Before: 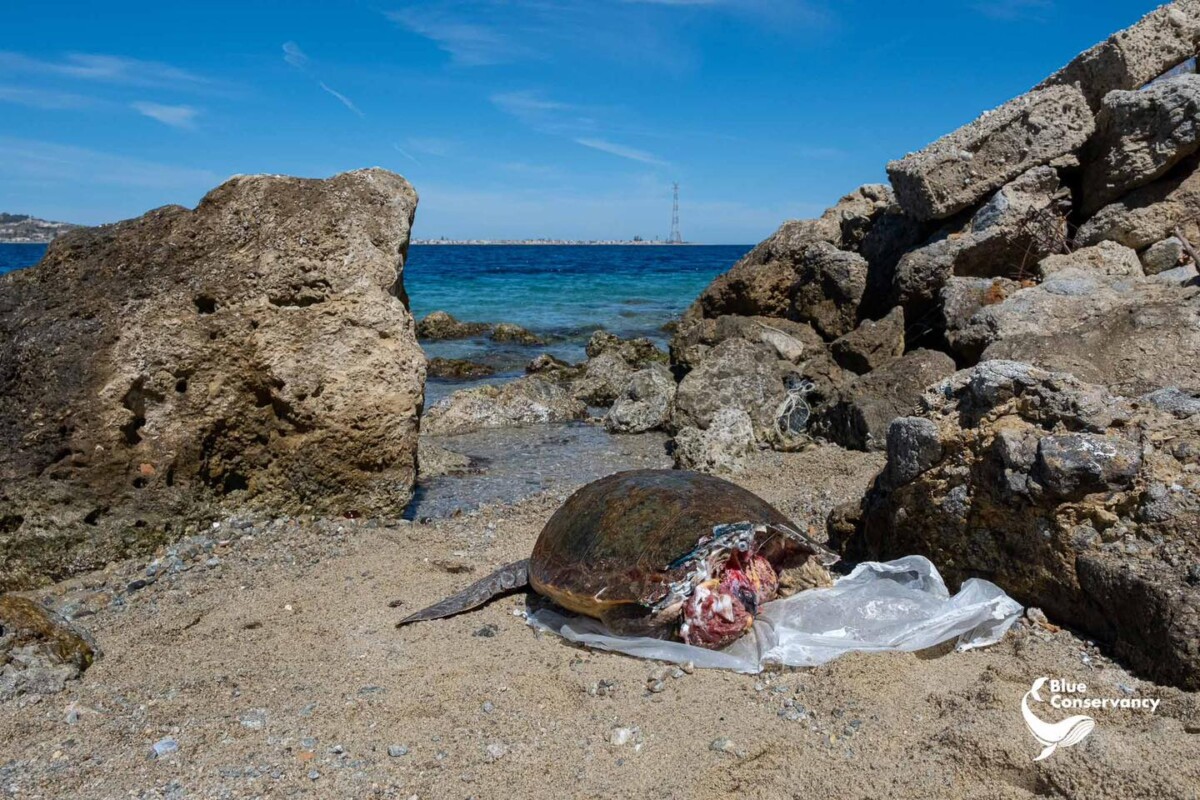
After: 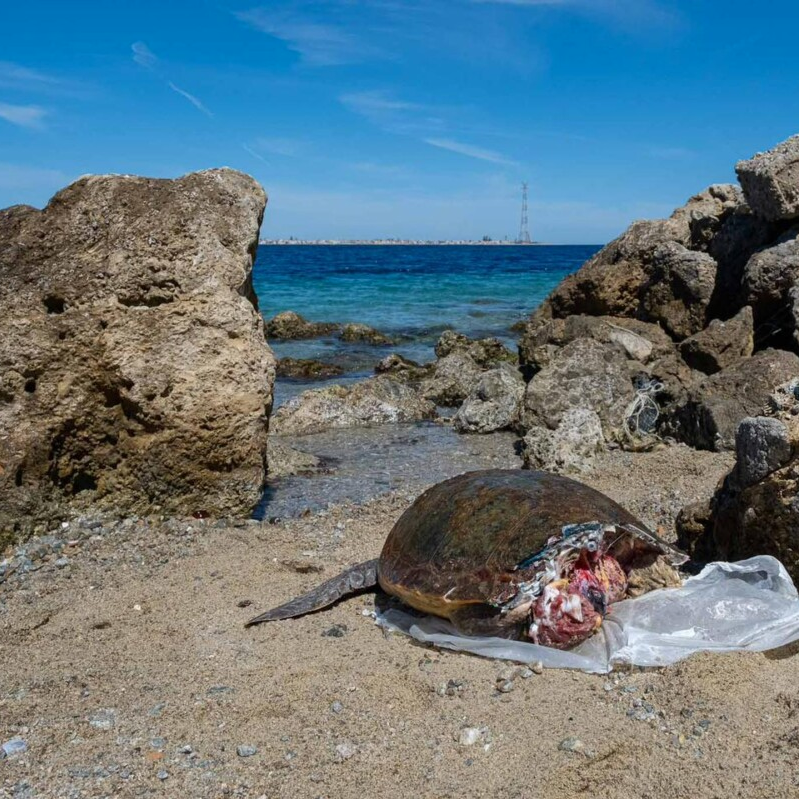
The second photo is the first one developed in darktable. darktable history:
shadows and highlights: shadows 43.71, white point adjustment -1.46, soften with gaussian
crop and rotate: left 12.648%, right 20.685%
tone equalizer: on, module defaults
